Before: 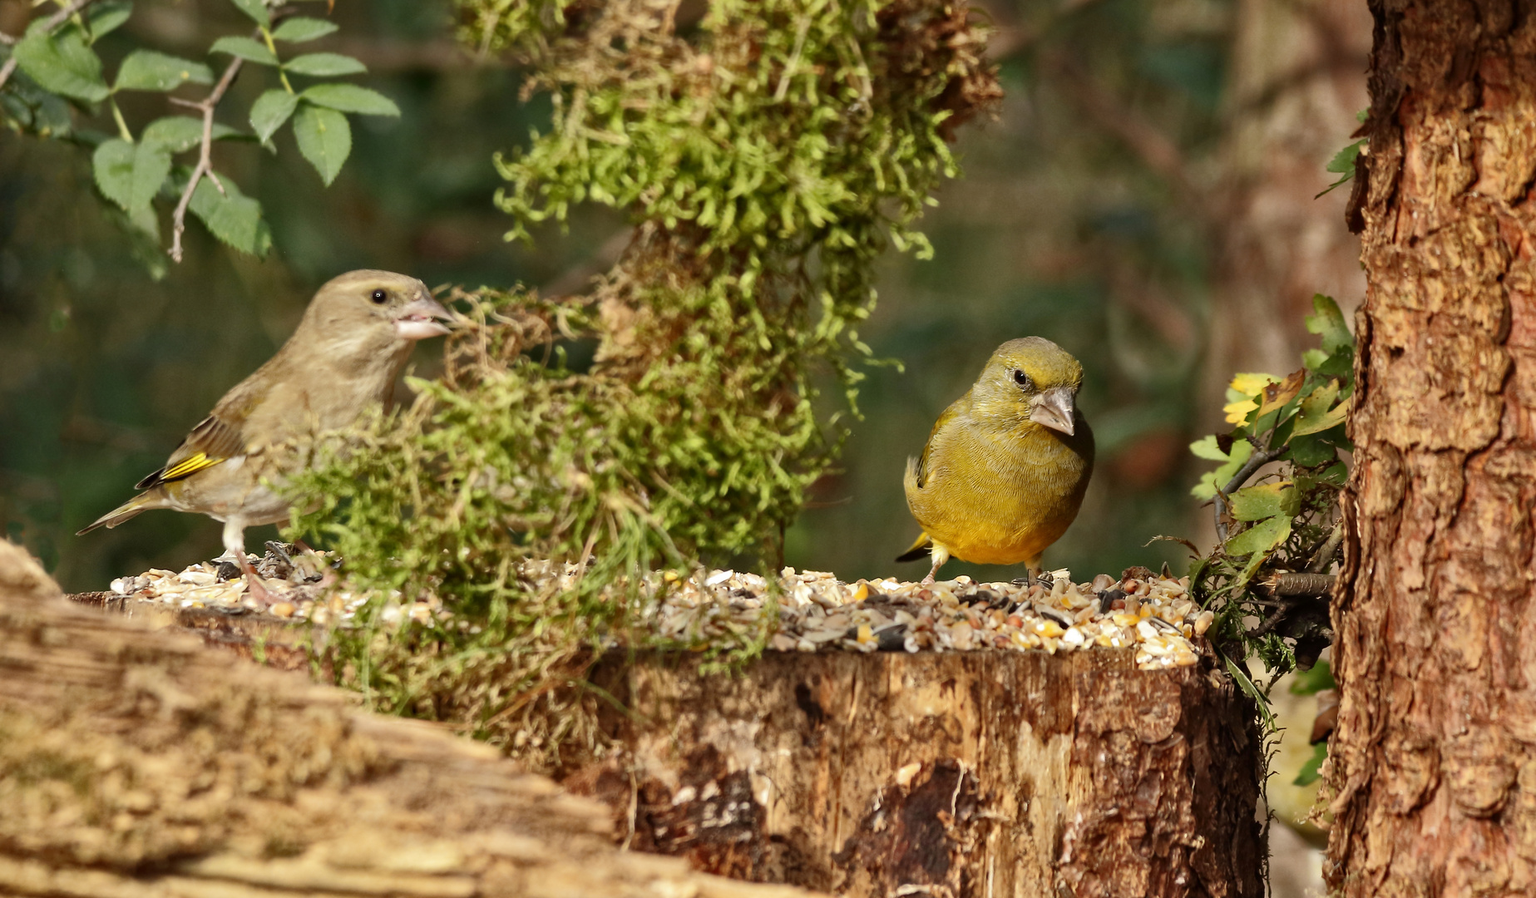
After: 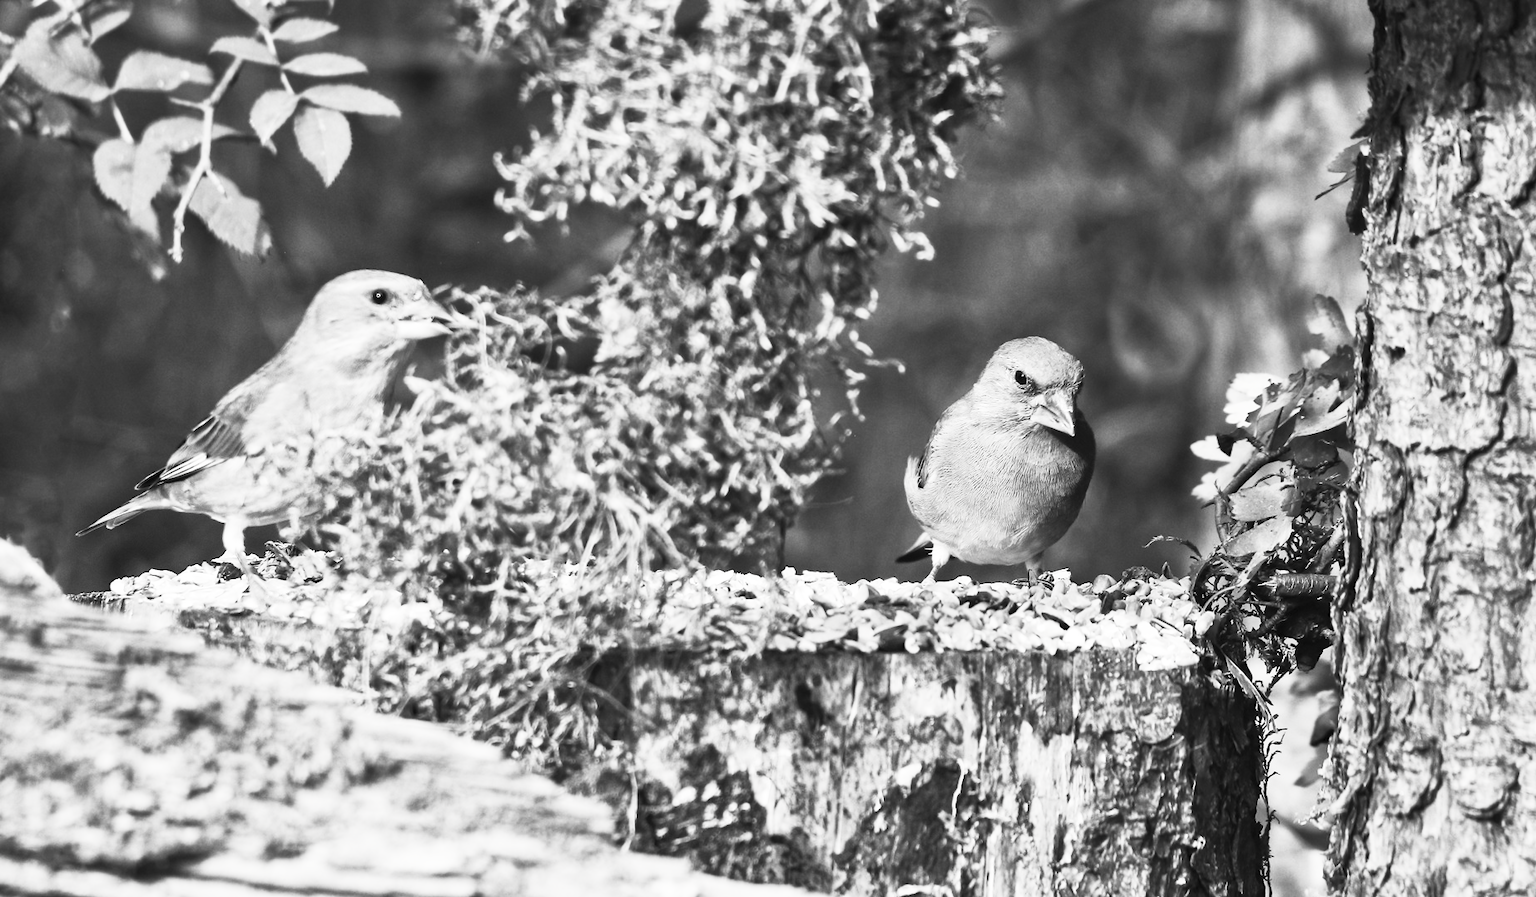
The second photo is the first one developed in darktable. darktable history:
contrast brightness saturation: contrast 0.534, brightness 0.489, saturation -0.996
